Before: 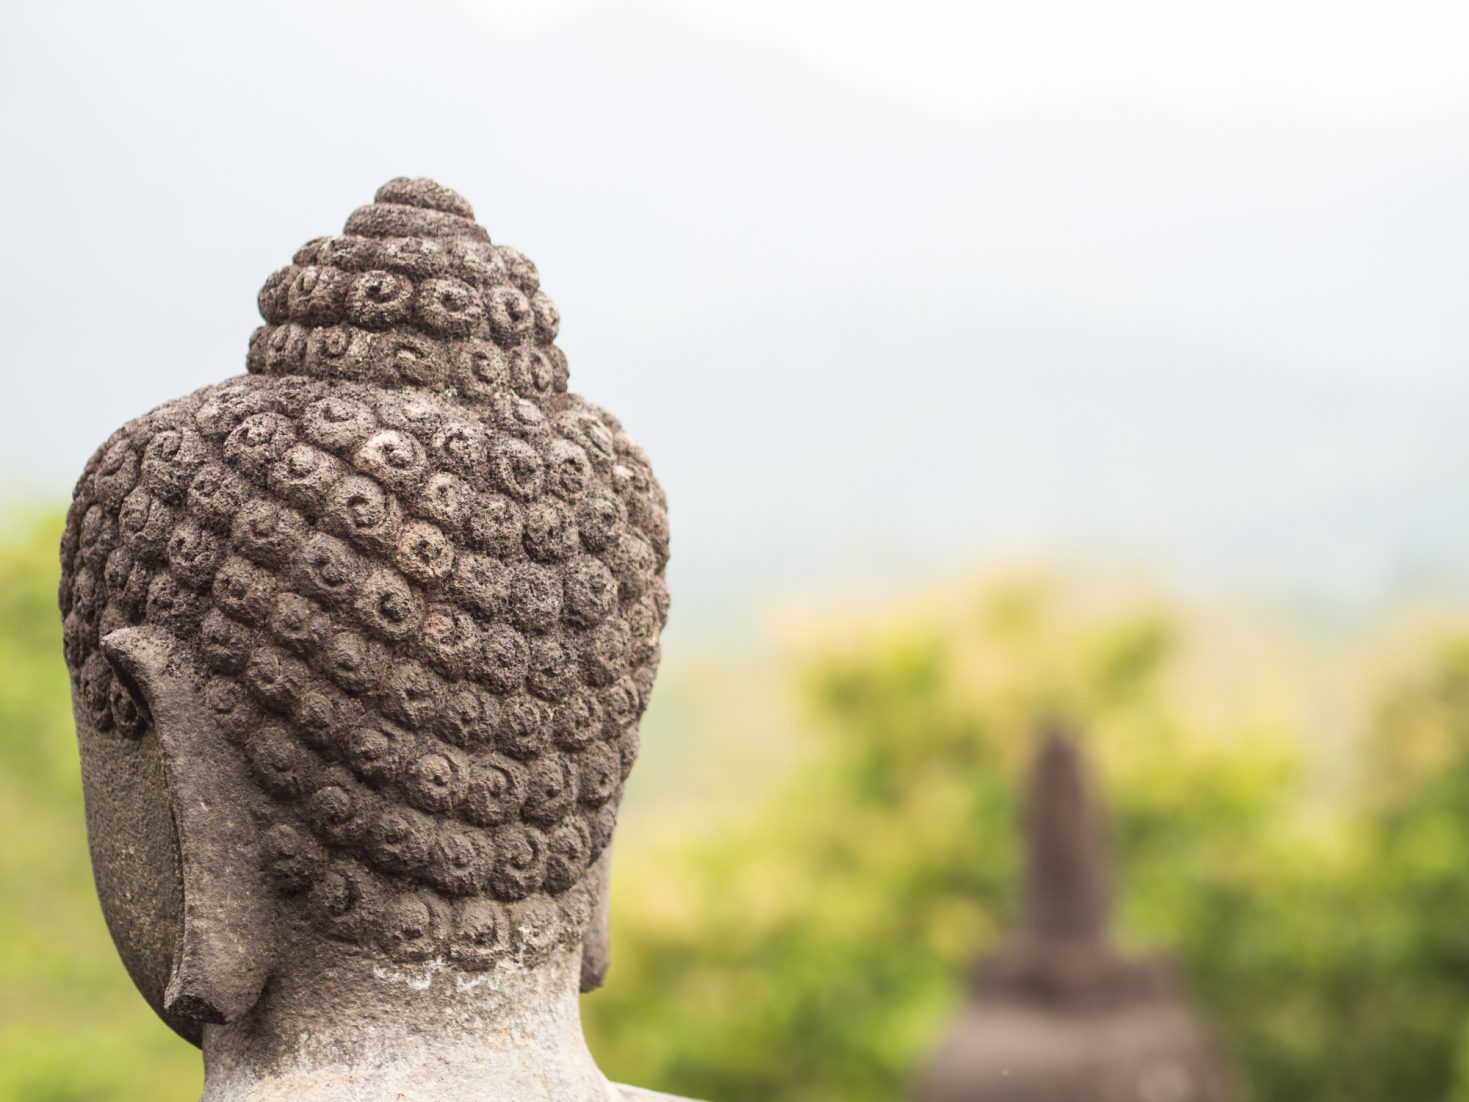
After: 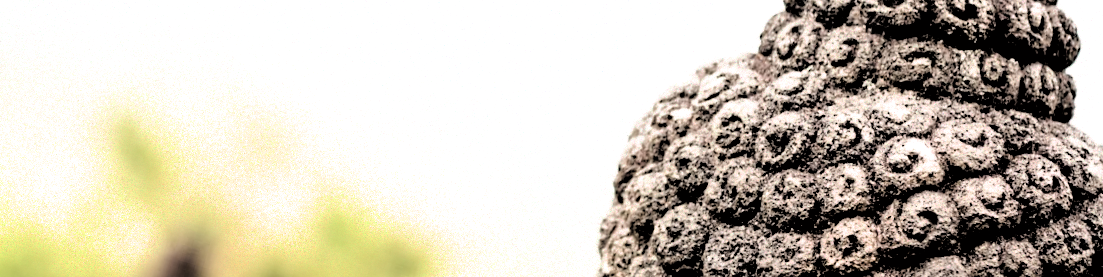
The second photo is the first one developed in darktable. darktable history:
crop and rotate: angle 16.12°, top 30.835%, bottom 35.653%
filmic rgb: black relative exposure -1 EV, white relative exposure 2.05 EV, hardness 1.52, contrast 2.25, enable highlight reconstruction true
